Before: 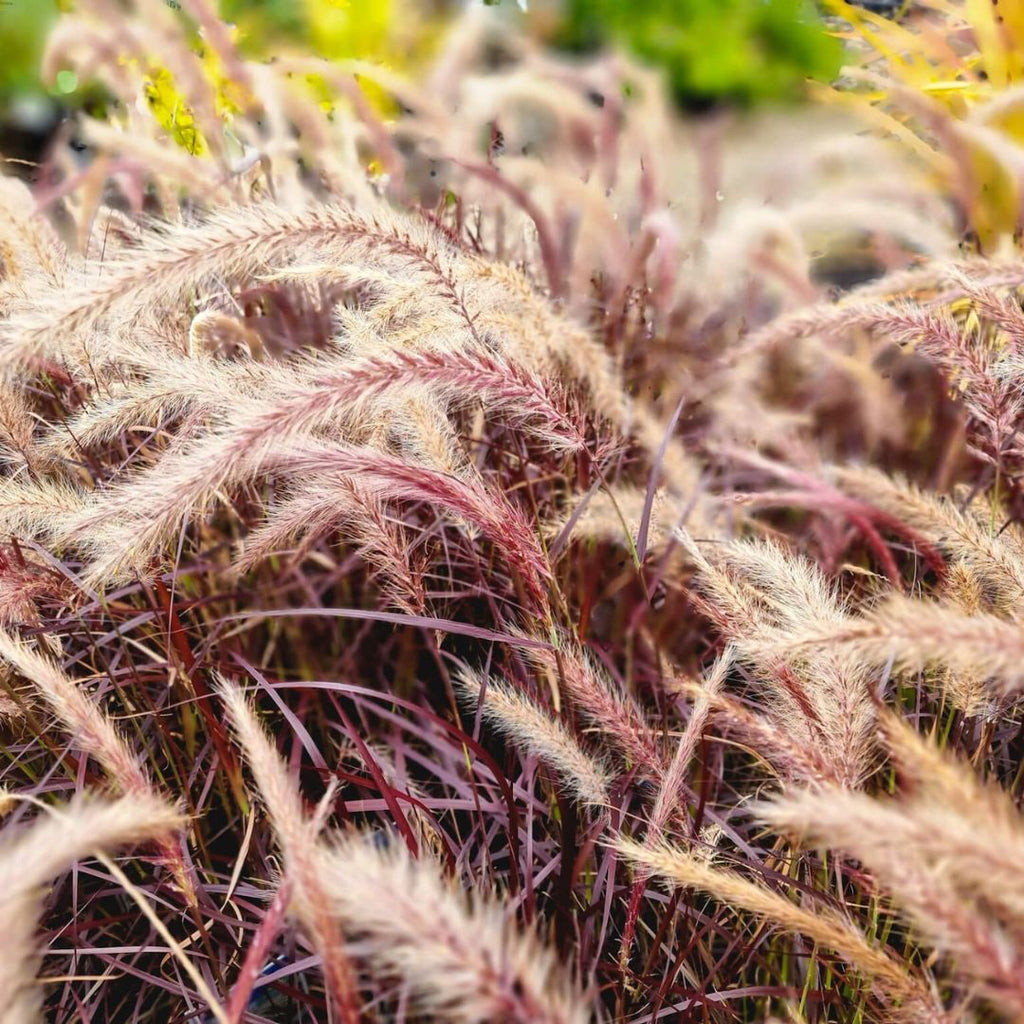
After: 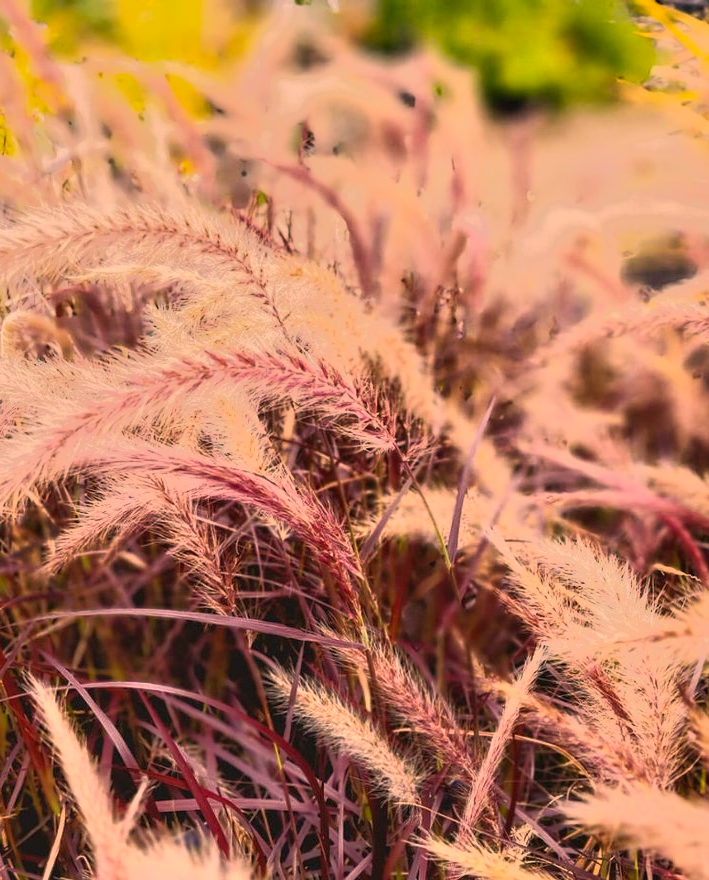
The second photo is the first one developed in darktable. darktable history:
tone equalizer: -7 EV -0.63 EV, -6 EV 1 EV, -5 EV -0.45 EV, -4 EV 0.43 EV, -3 EV 0.41 EV, -2 EV 0.15 EV, -1 EV -0.15 EV, +0 EV -0.39 EV, smoothing diameter 25%, edges refinement/feathering 10, preserve details guided filter
contrast brightness saturation: saturation -0.05
crop: left 18.479%, right 12.2%, bottom 13.971%
color correction: highlights a* 21.88, highlights b* 22.25
